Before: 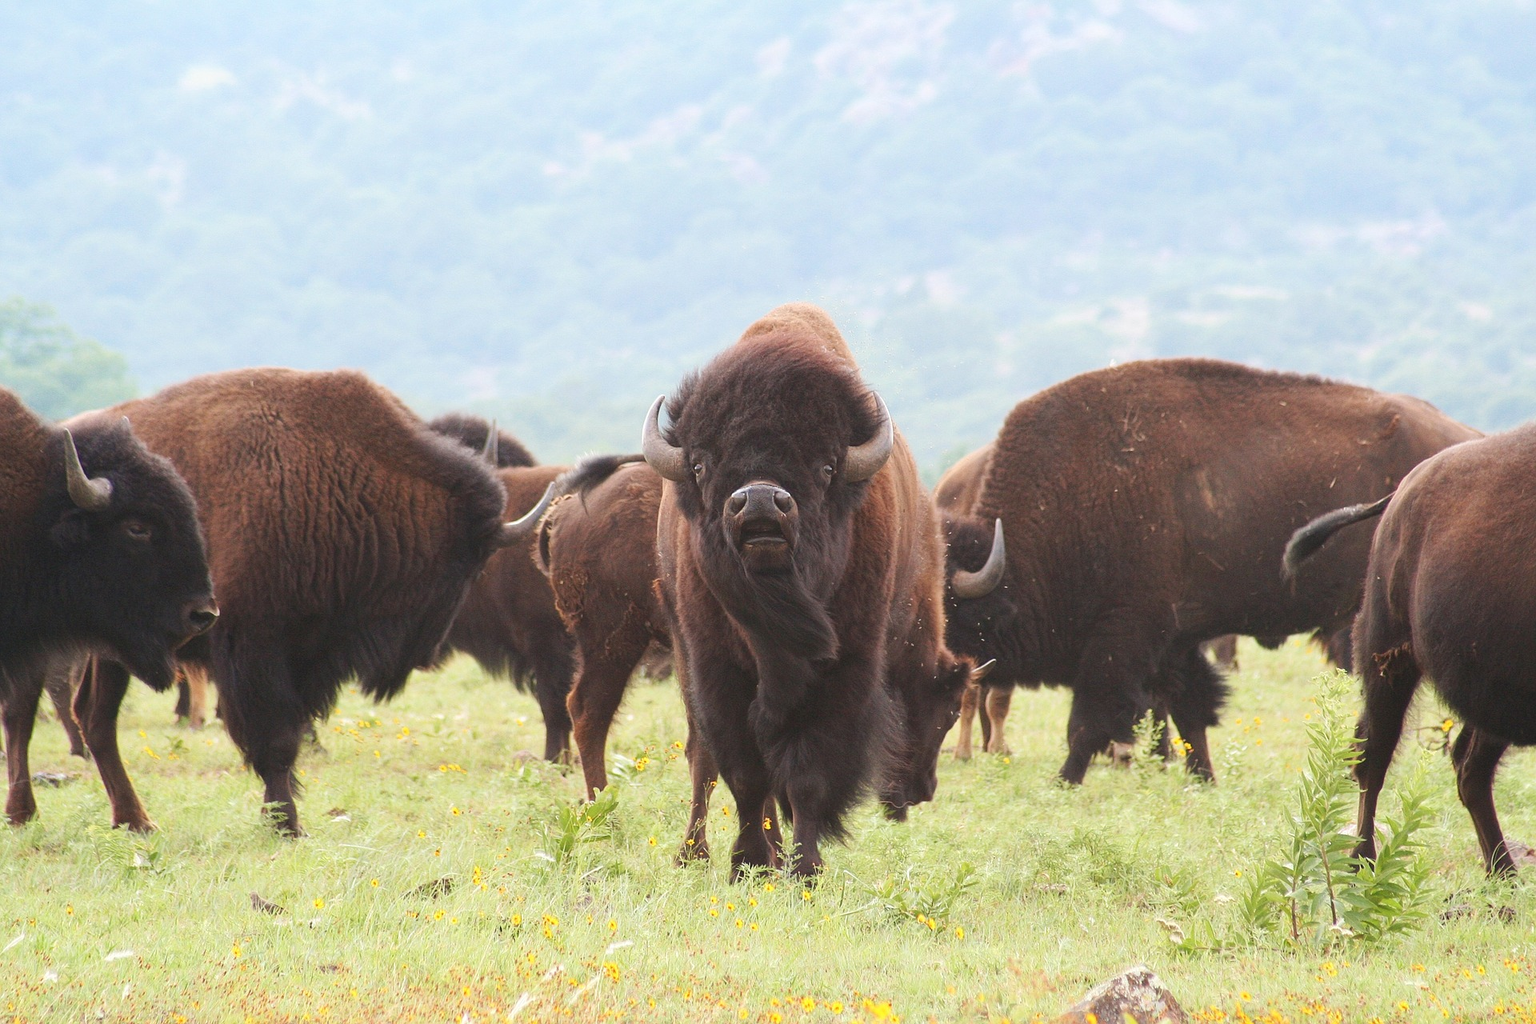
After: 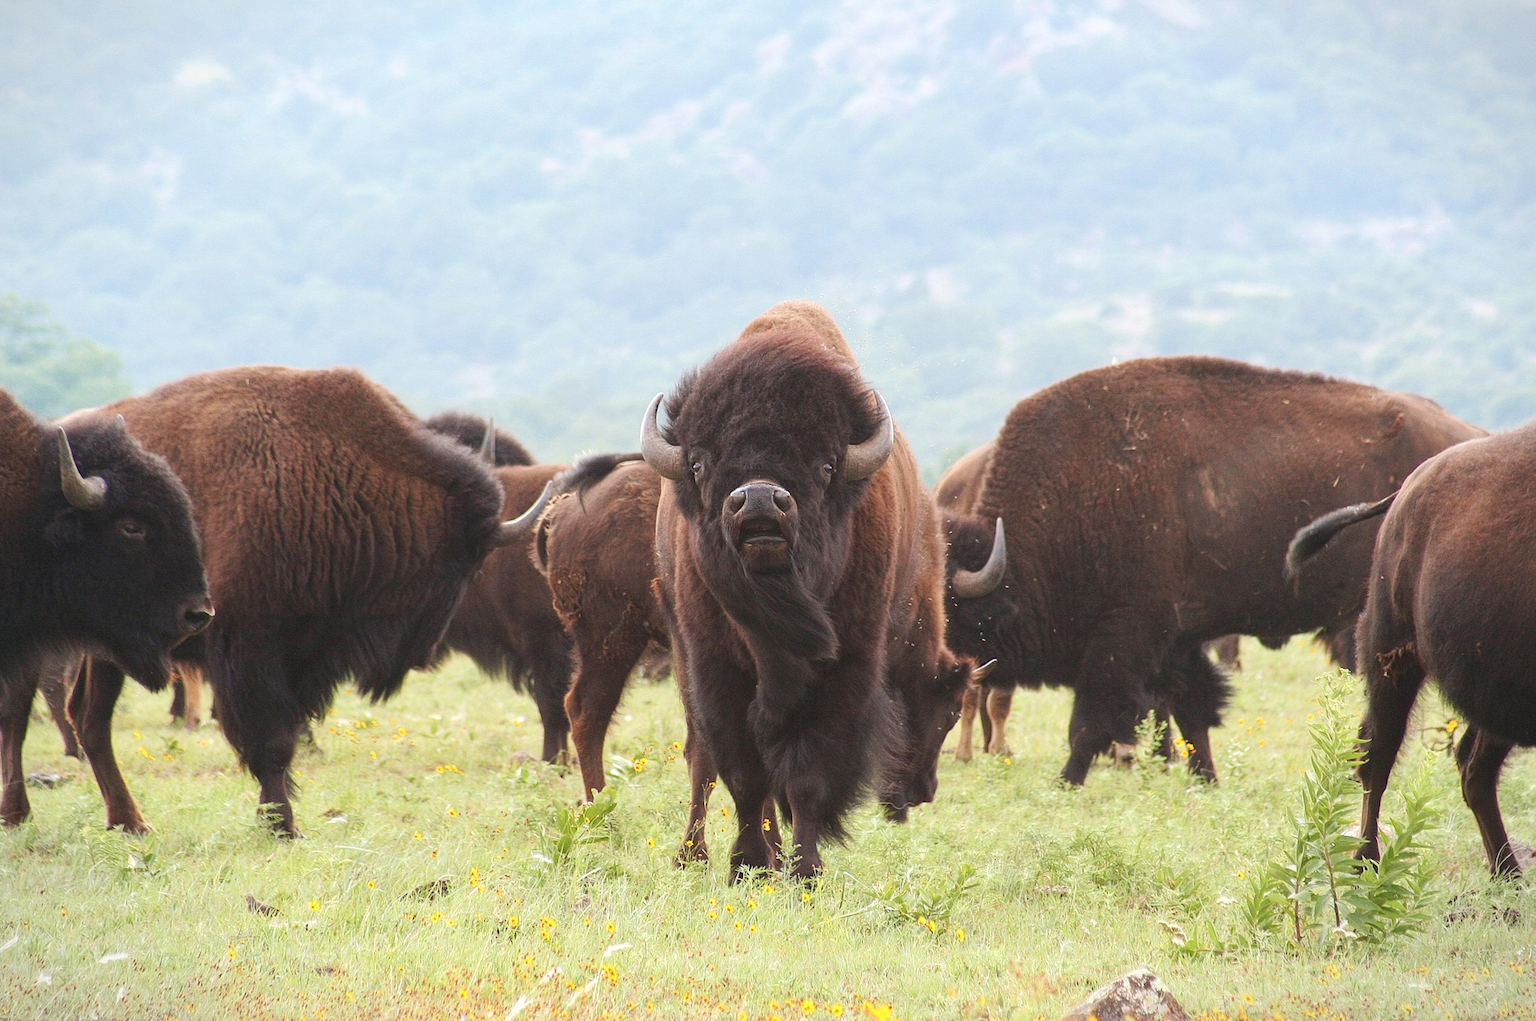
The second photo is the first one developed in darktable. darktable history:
vignetting: fall-off start 100%, brightness -0.282, width/height ratio 1.31
crop: left 0.434%, top 0.485%, right 0.244%, bottom 0.386%
local contrast: highlights 100%, shadows 100%, detail 120%, midtone range 0.2
